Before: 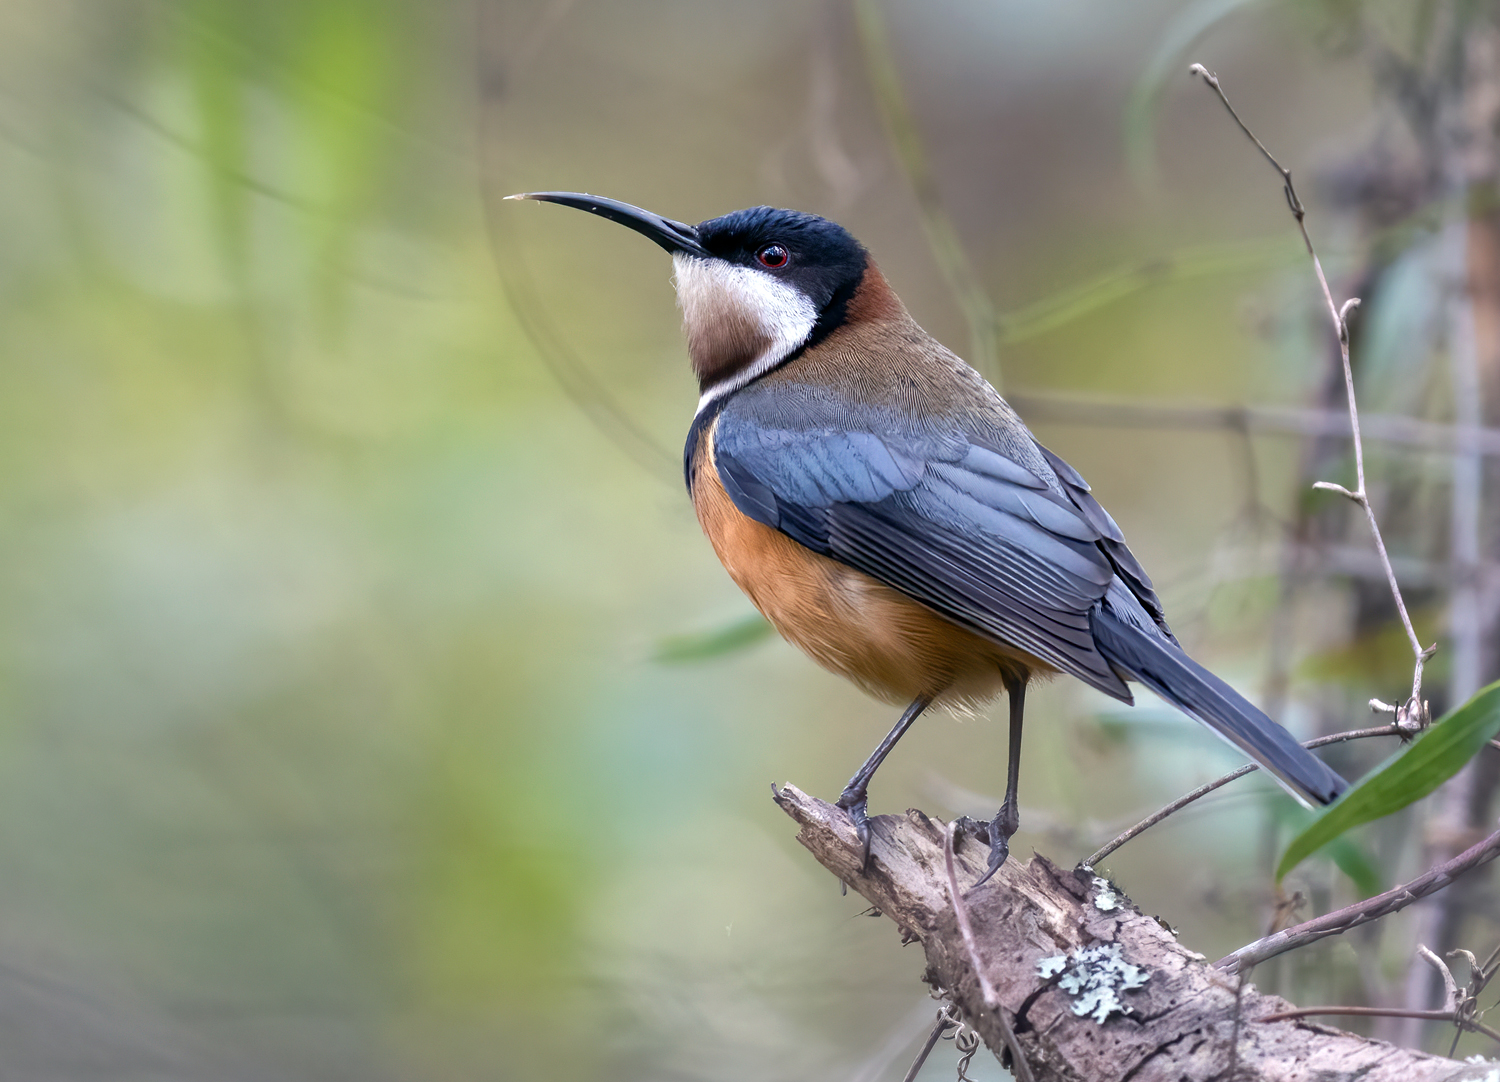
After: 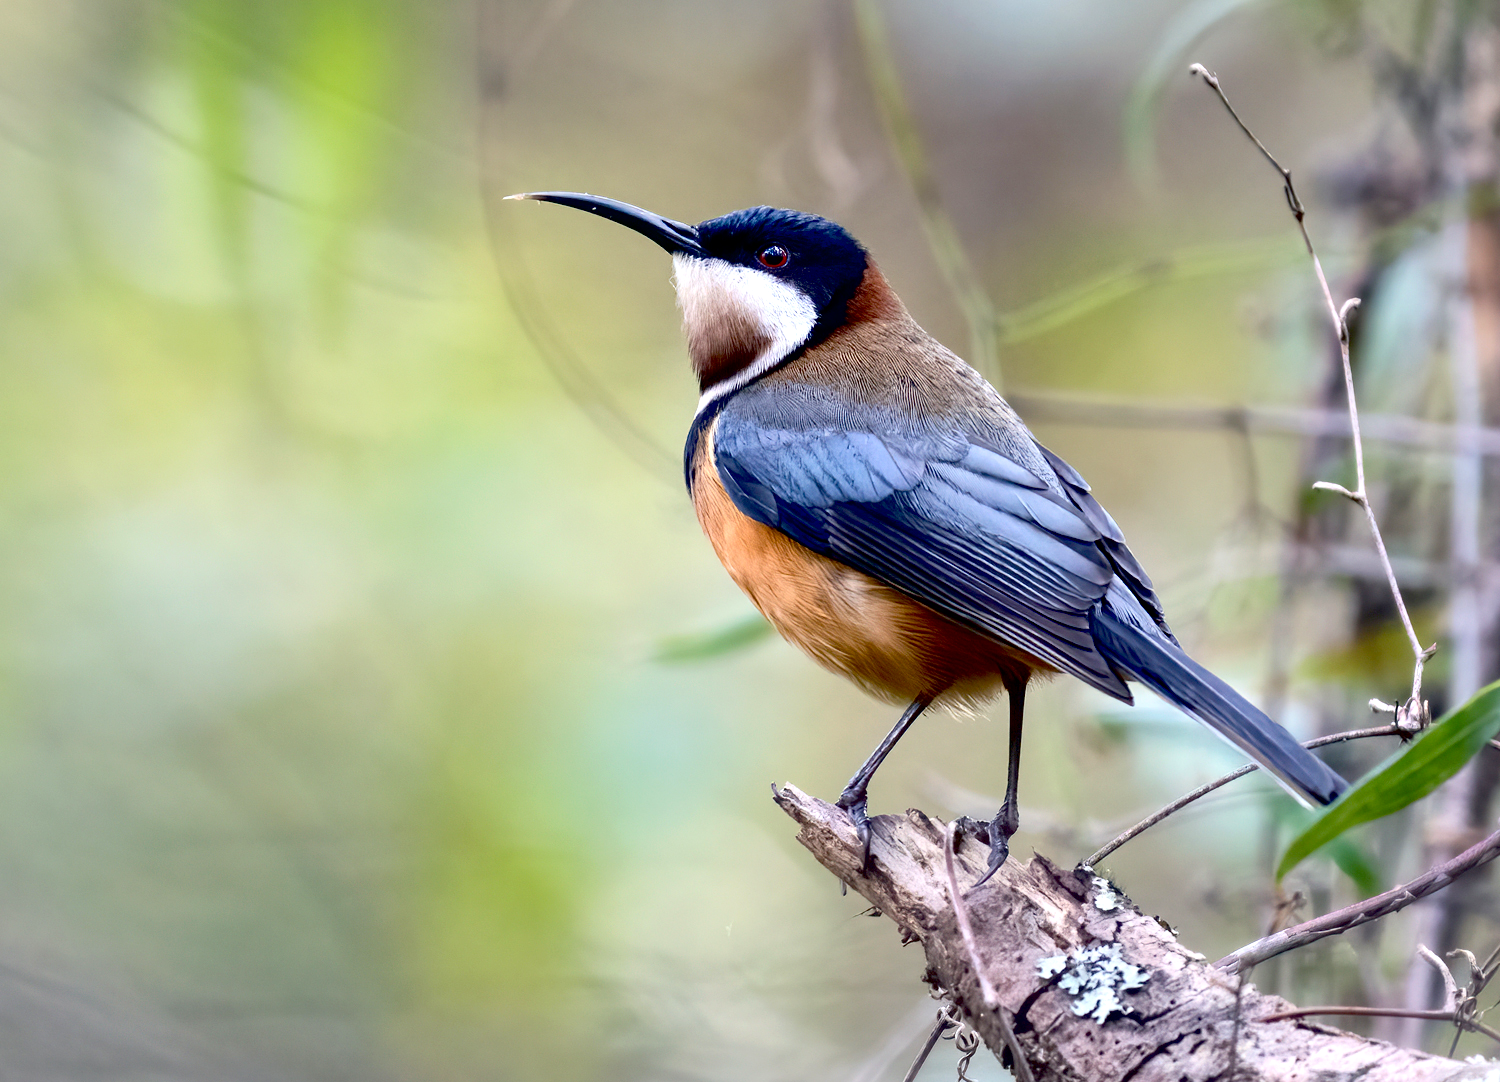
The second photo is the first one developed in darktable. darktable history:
exposure: black level correction 0.033, exposure 0.317 EV, compensate highlight preservation false
contrast brightness saturation: contrast 0.153, brightness 0.046
